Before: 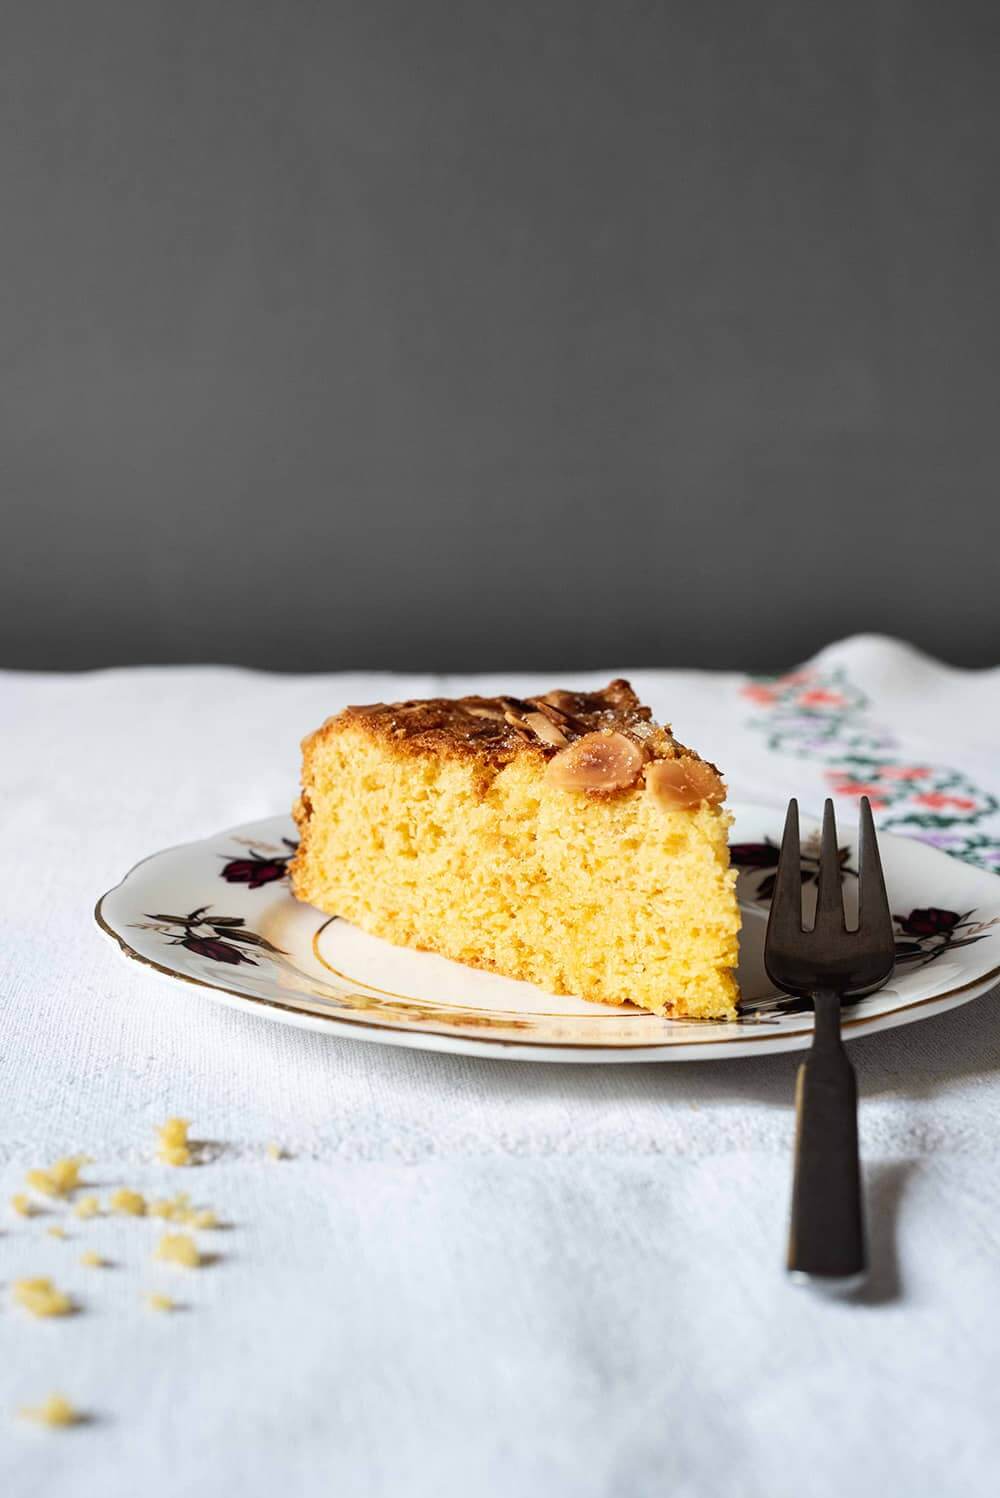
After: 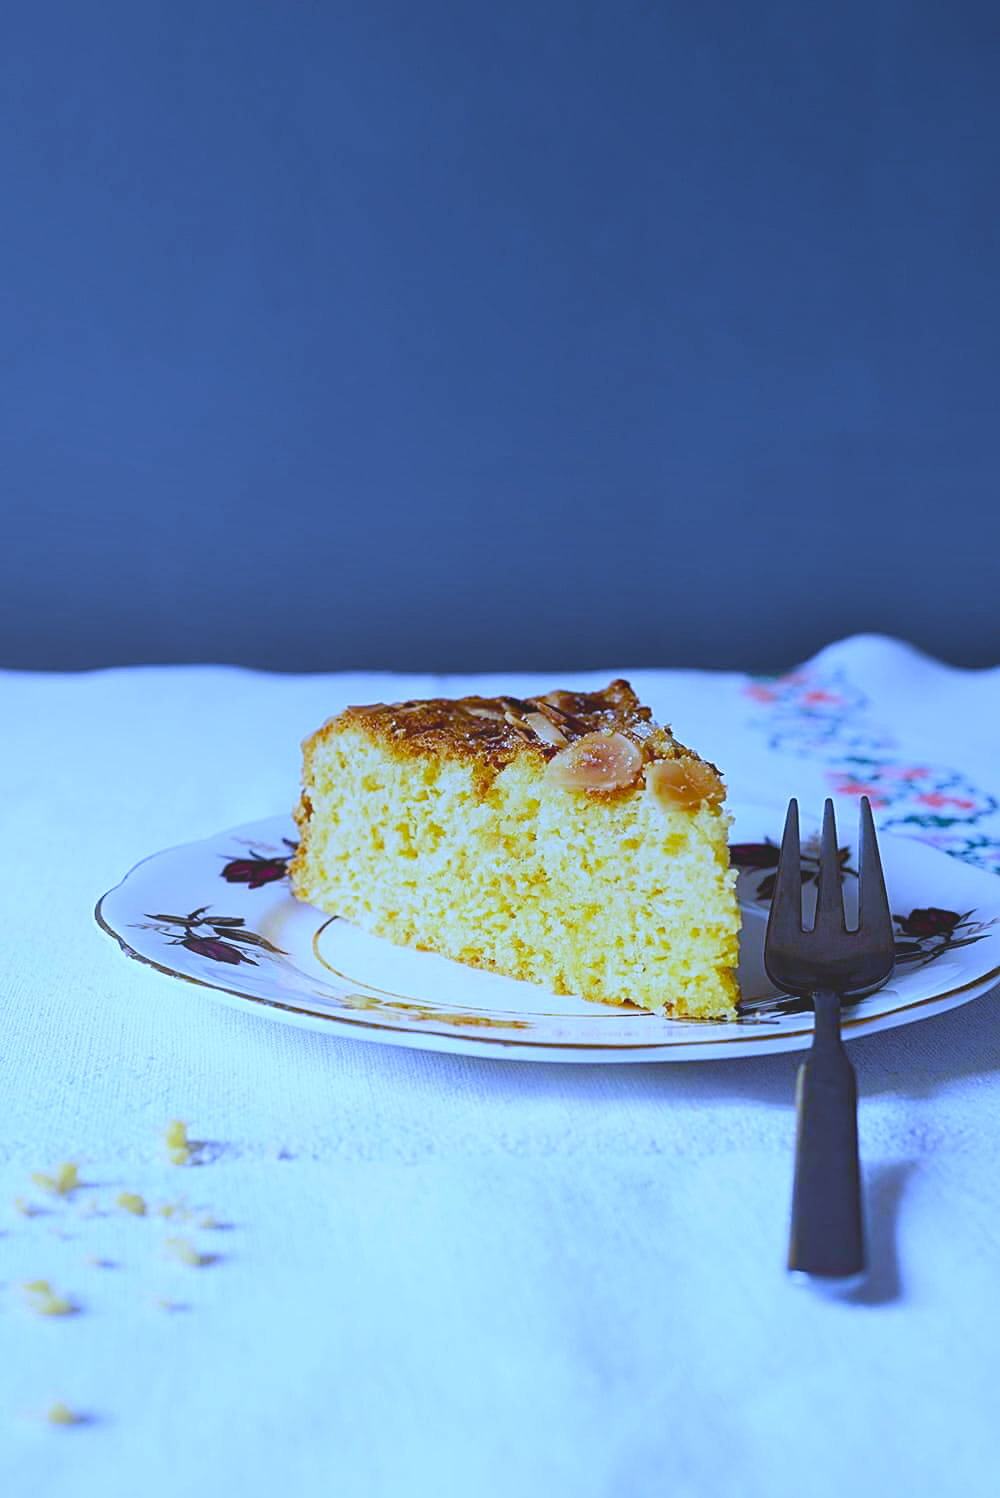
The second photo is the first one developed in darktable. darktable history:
local contrast: detail 70%
sharpen: on, module defaults
color balance rgb: perceptual saturation grading › global saturation 20%, perceptual saturation grading › highlights -25%, perceptual saturation grading › shadows 50%
white balance: red 0.766, blue 1.537
